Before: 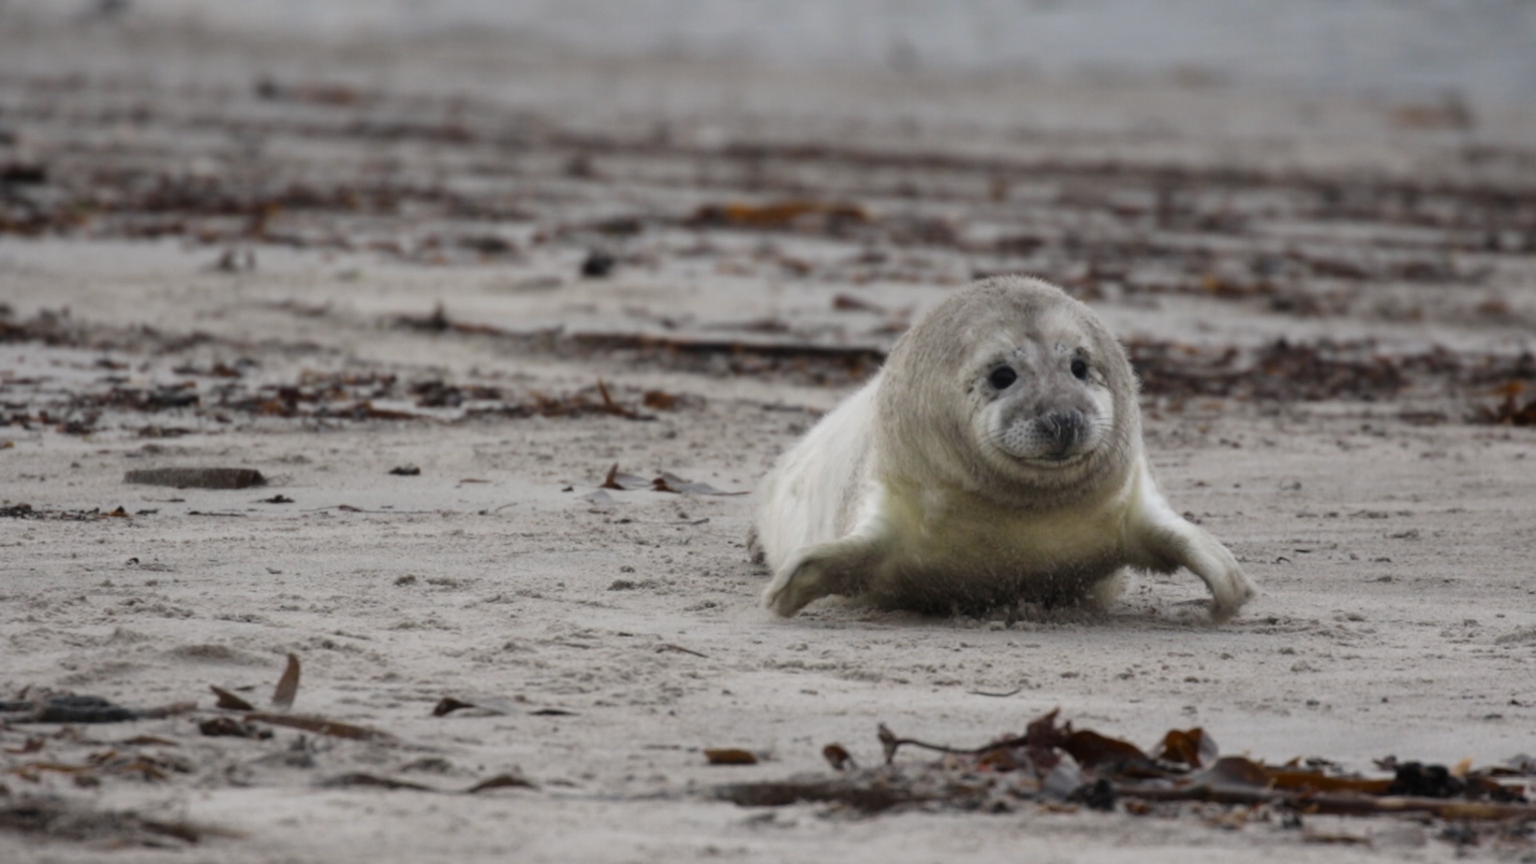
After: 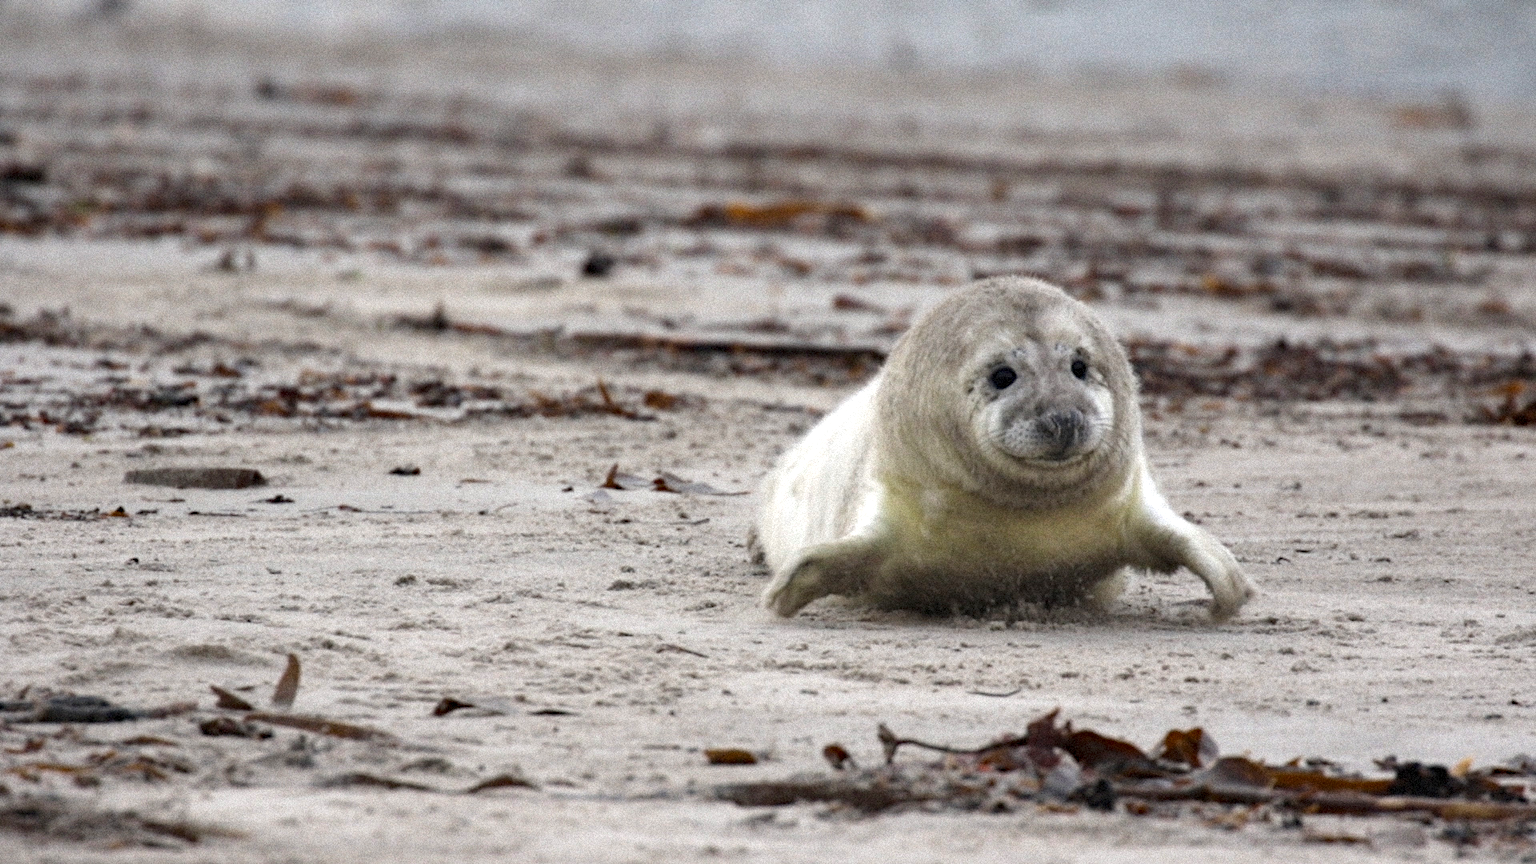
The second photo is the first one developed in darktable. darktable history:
exposure: black level correction 0, exposure 0.7 EV, compensate exposure bias true, compensate highlight preservation false
grain: strength 35%, mid-tones bias 0%
haze removal: compatibility mode true, adaptive false
